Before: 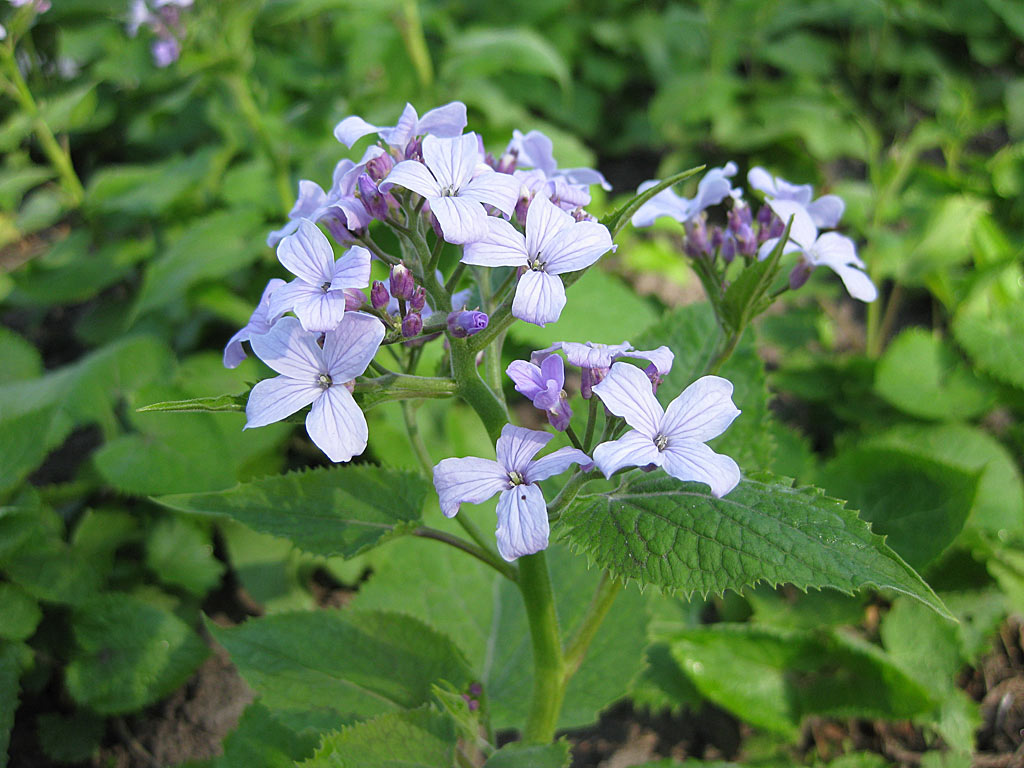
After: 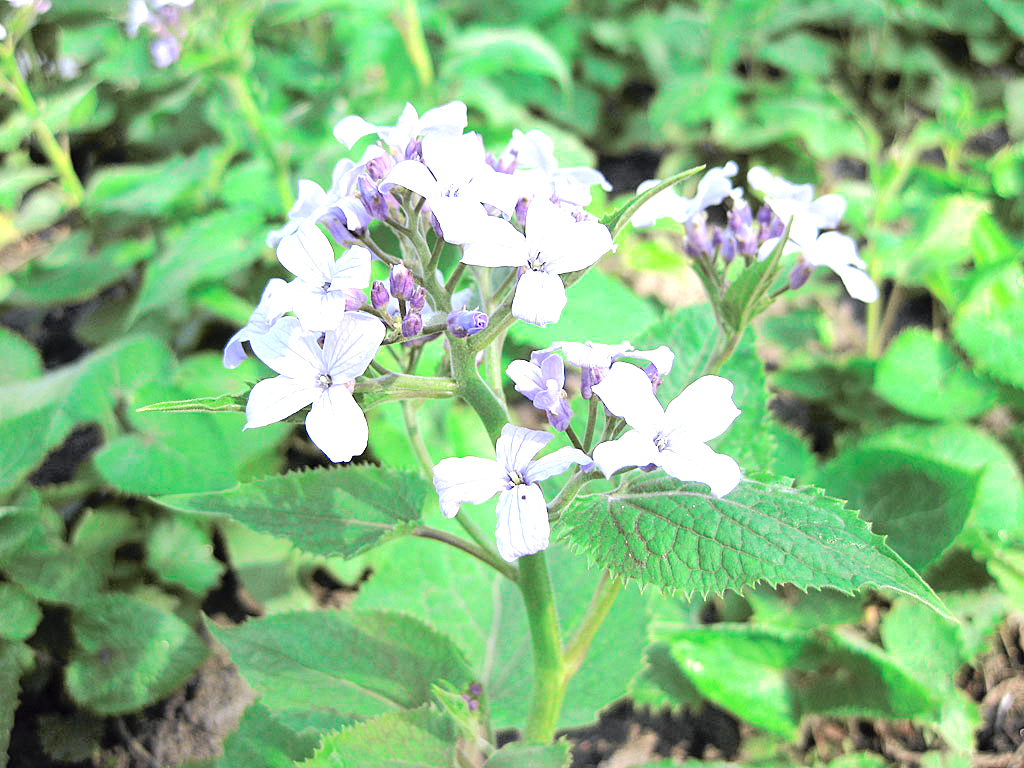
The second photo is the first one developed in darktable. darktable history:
exposure: black level correction 0, exposure 1.45 EV, compensate exposure bias true, compensate highlight preservation false
white balance: red 0.976, blue 1.04
tone curve: curves: ch0 [(0, 0) (0.105, 0.044) (0.195, 0.128) (0.283, 0.283) (0.384, 0.404) (0.485, 0.531) (0.635, 0.7) (0.832, 0.858) (1, 0.977)]; ch1 [(0, 0) (0.161, 0.092) (0.35, 0.33) (0.379, 0.401) (0.448, 0.478) (0.498, 0.503) (0.531, 0.537) (0.586, 0.563) (0.687, 0.648) (1, 1)]; ch2 [(0, 0) (0.359, 0.372) (0.437, 0.437) (0.483, 0.484) (0.53, 0.515) (0.556, 0.553) (0.635, 0.589) (1, 1)], color space Lab, independent channels, preserve colors none
